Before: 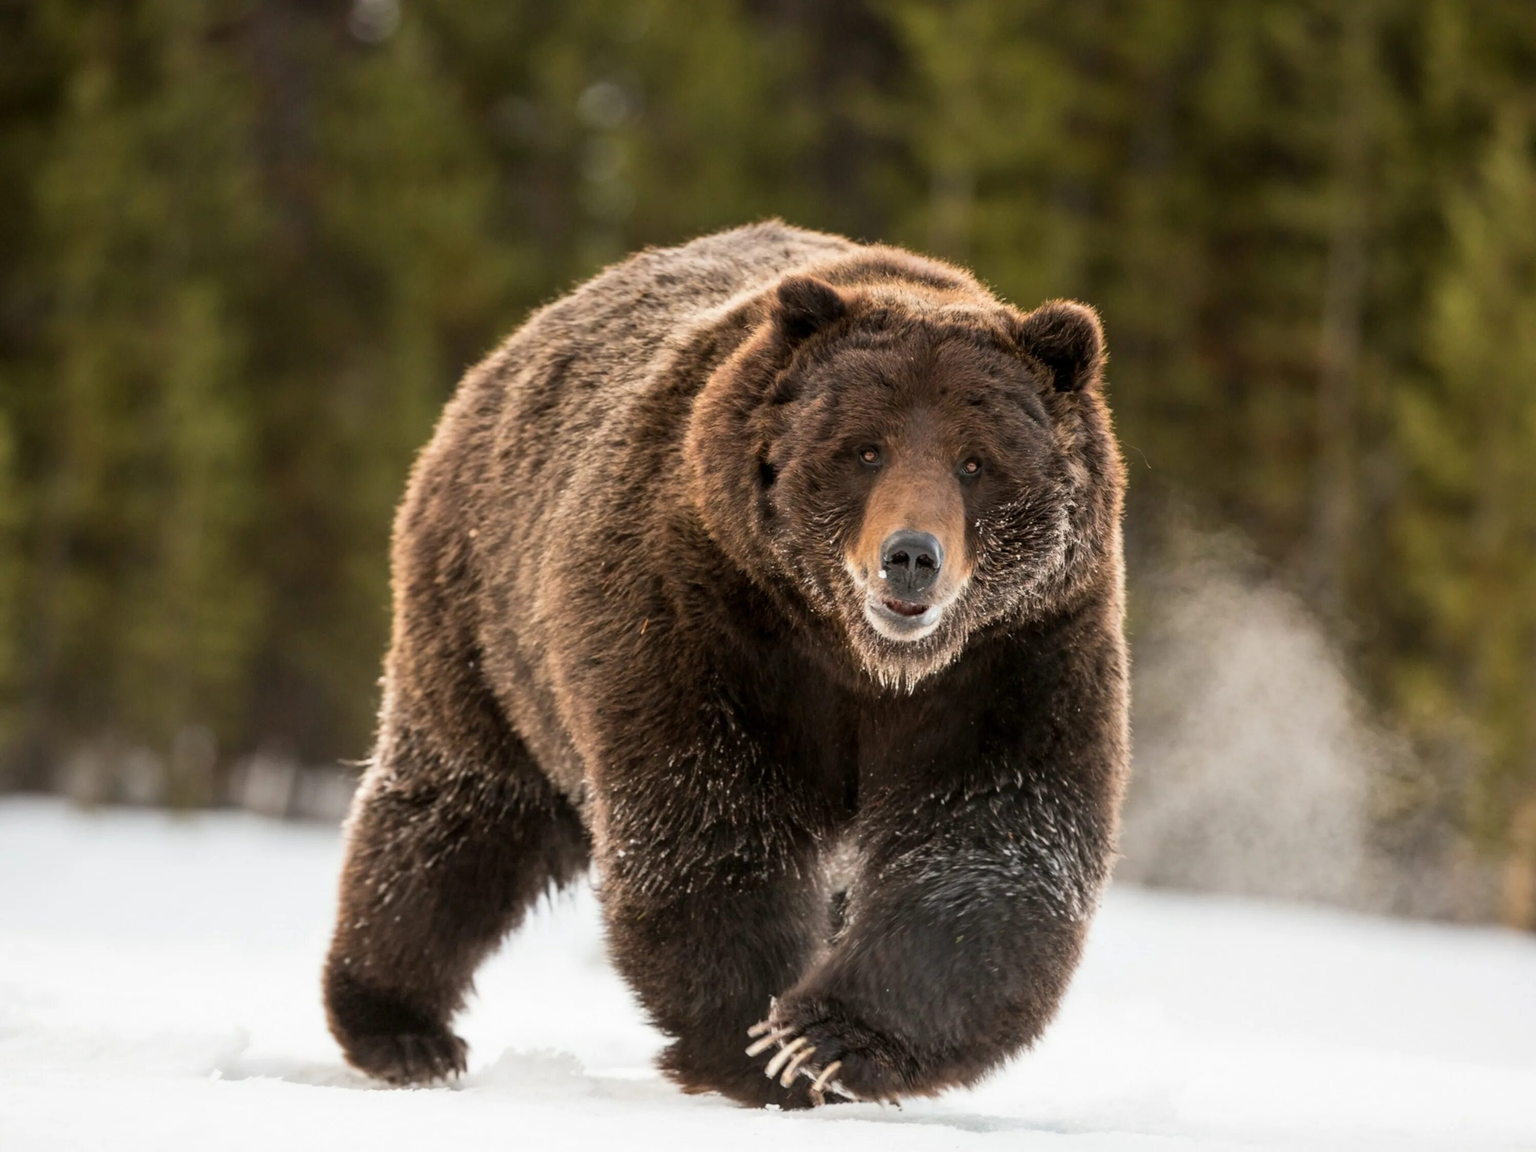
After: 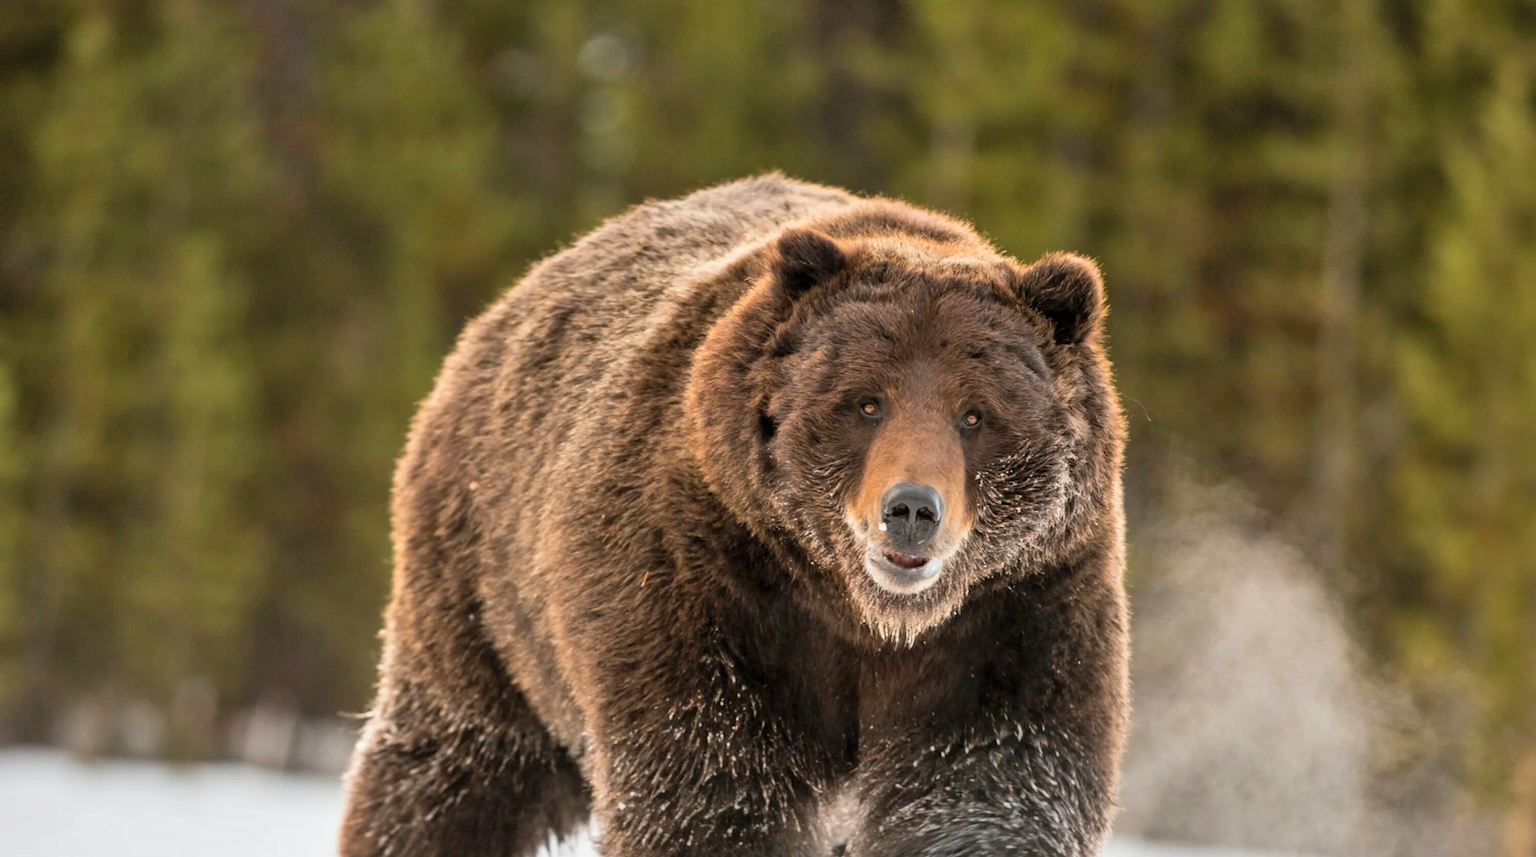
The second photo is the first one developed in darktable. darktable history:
crop: top 4.152%, bottom 21.435%
contrast brightness saturation: brightness 0.09, saturation 0.191
shadows and highlights: soften with gaussian
